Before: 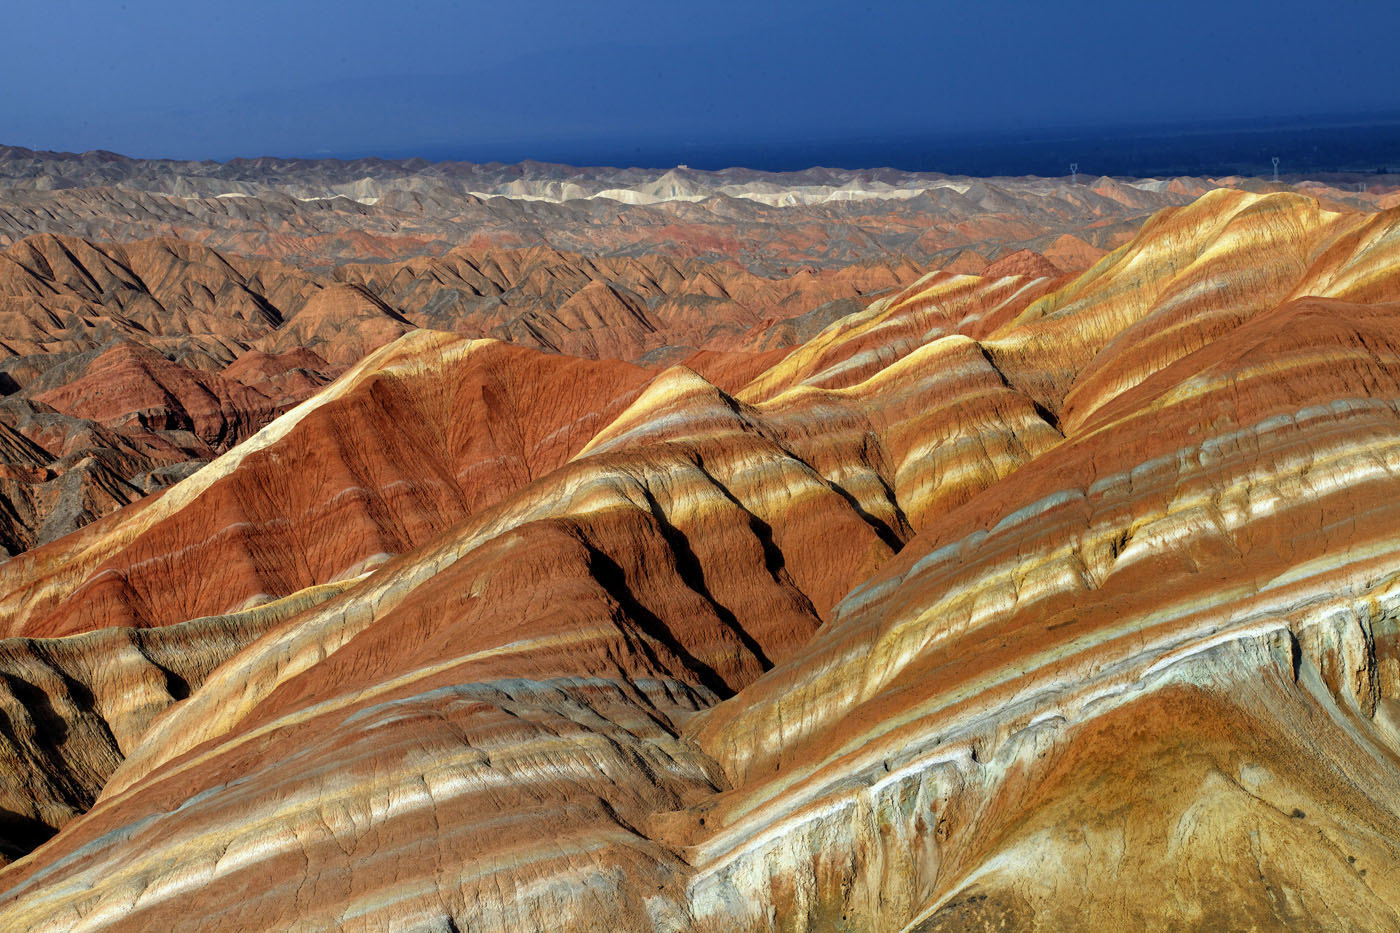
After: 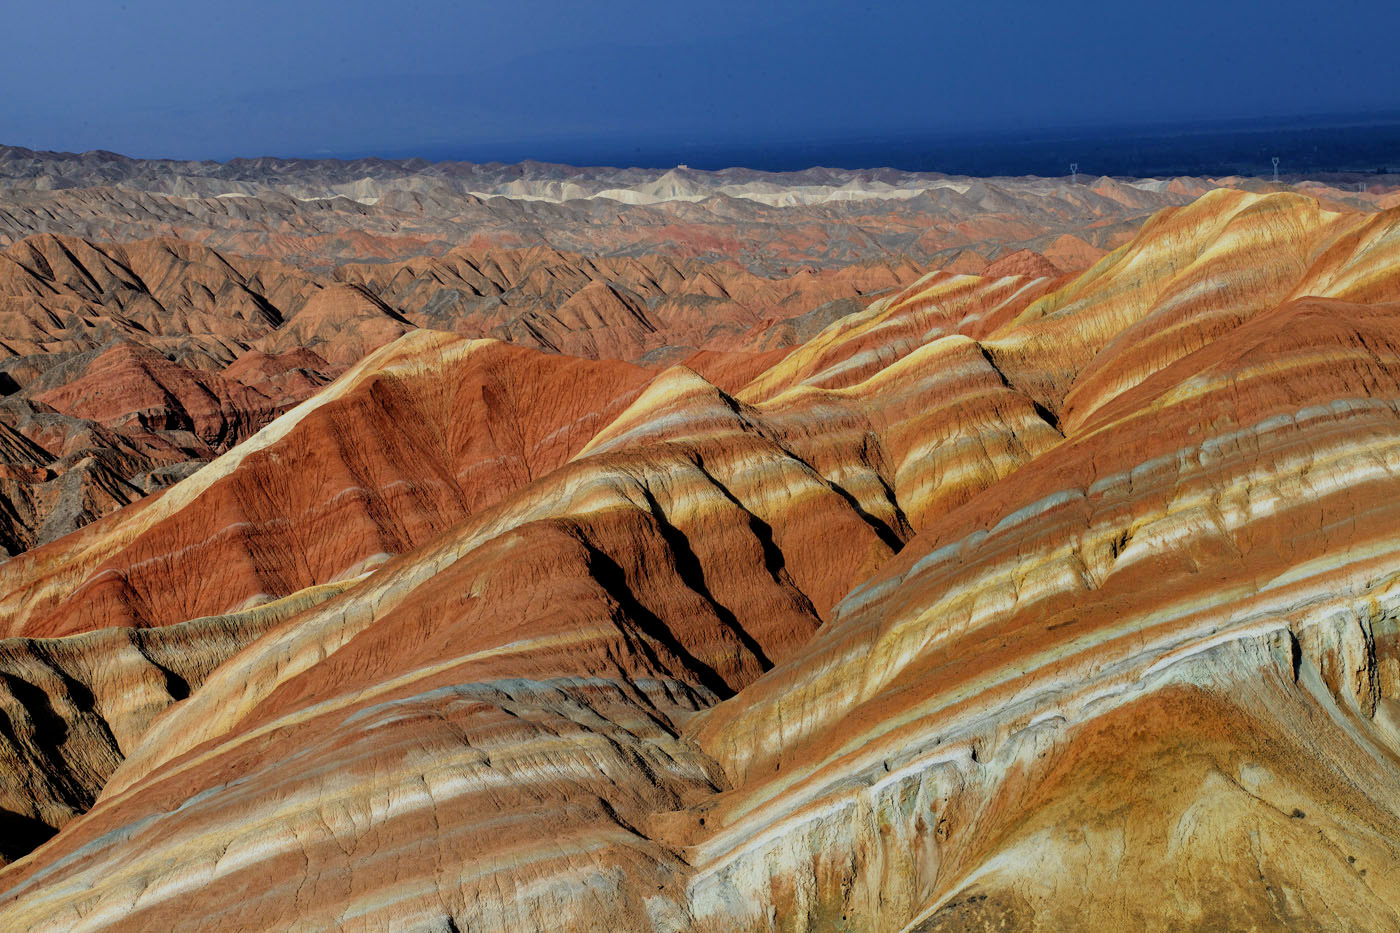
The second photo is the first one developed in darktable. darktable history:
filmic rgb: black relative exposure -7.65 EV, white relative exposure 4.56 EV, hardness 3.61, contrast 0.987
